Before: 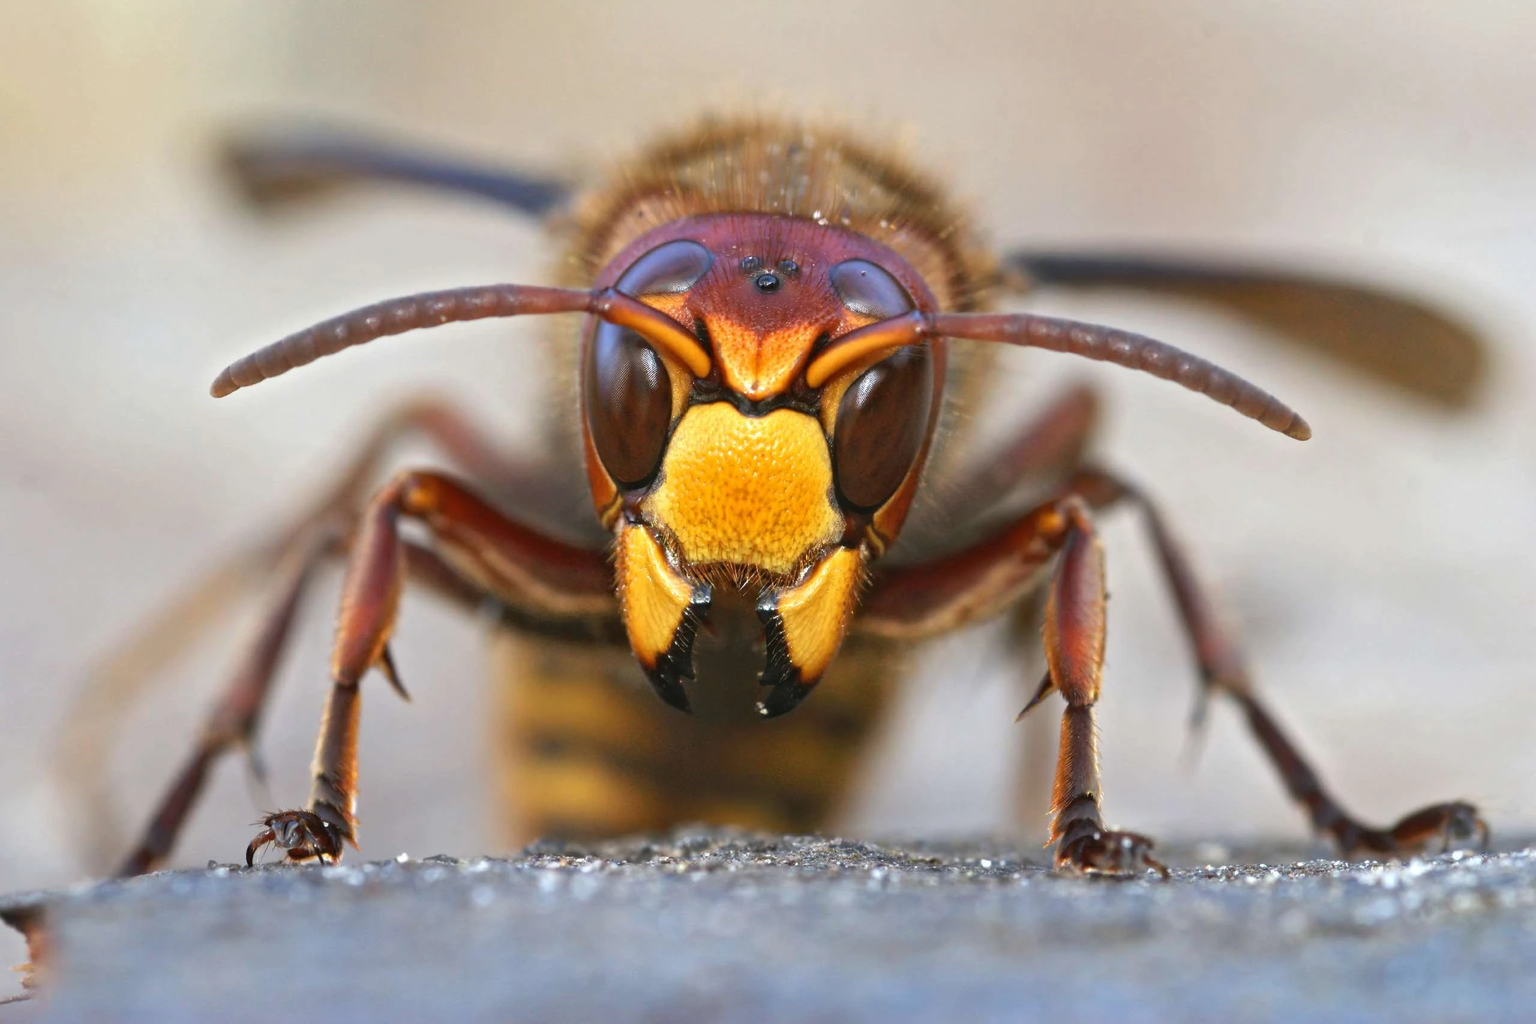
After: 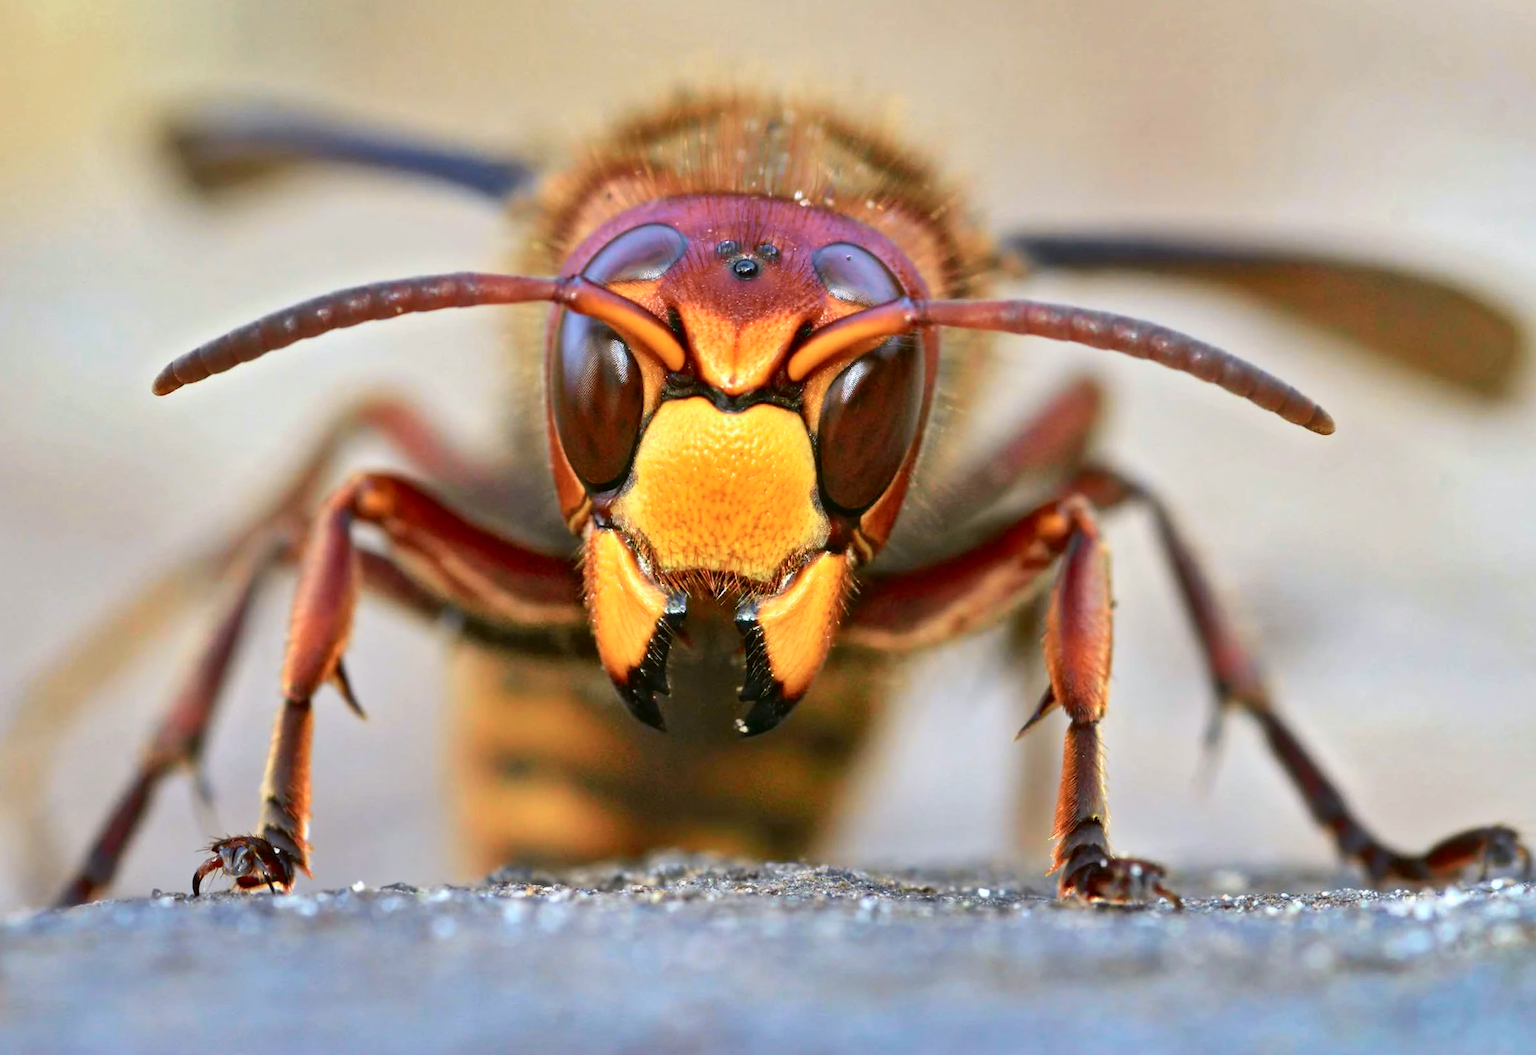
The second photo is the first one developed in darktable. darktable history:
crop and rotate: angle -1.96°, left 3.097%, top 4.154%, right 1.586%, bottom 0.529%
rotate and perspective: rotation -2.22°, lens shift (horizontal) -0.022, automatic cropping off
shadows and highlights: soften with gaussian
tone curve: curves: ch0 [(0, 0.013) (0.054, 0.018) (0.205, 0.197) (0.289, 0.309) (0.382, 0.437) (0.475, 0.552) (0.666, 0.743) (0.791, 0.85) (1, 0.998)]; ch1 [(0, 0) (0.394, 0.338) (0.449, 0.404) (0.499, 0.498) (0.526, 0.528) (0.543, 0.564) (0.589, 0.633) (0.66, 0.687) (0.783, 0.804) (1, 1)]; ch2 [(0, 0) (0.304, 0.31) (0.403, 0.399) (0.441, 0.421) (0.474, 0.466) (0.498, 0.496) (0.524, 0.538) (0.555, 0.584) (0.633, 0.665) (0.7, 0.711) (1, 1)], color space Lab, independent channels, preserve colors none
